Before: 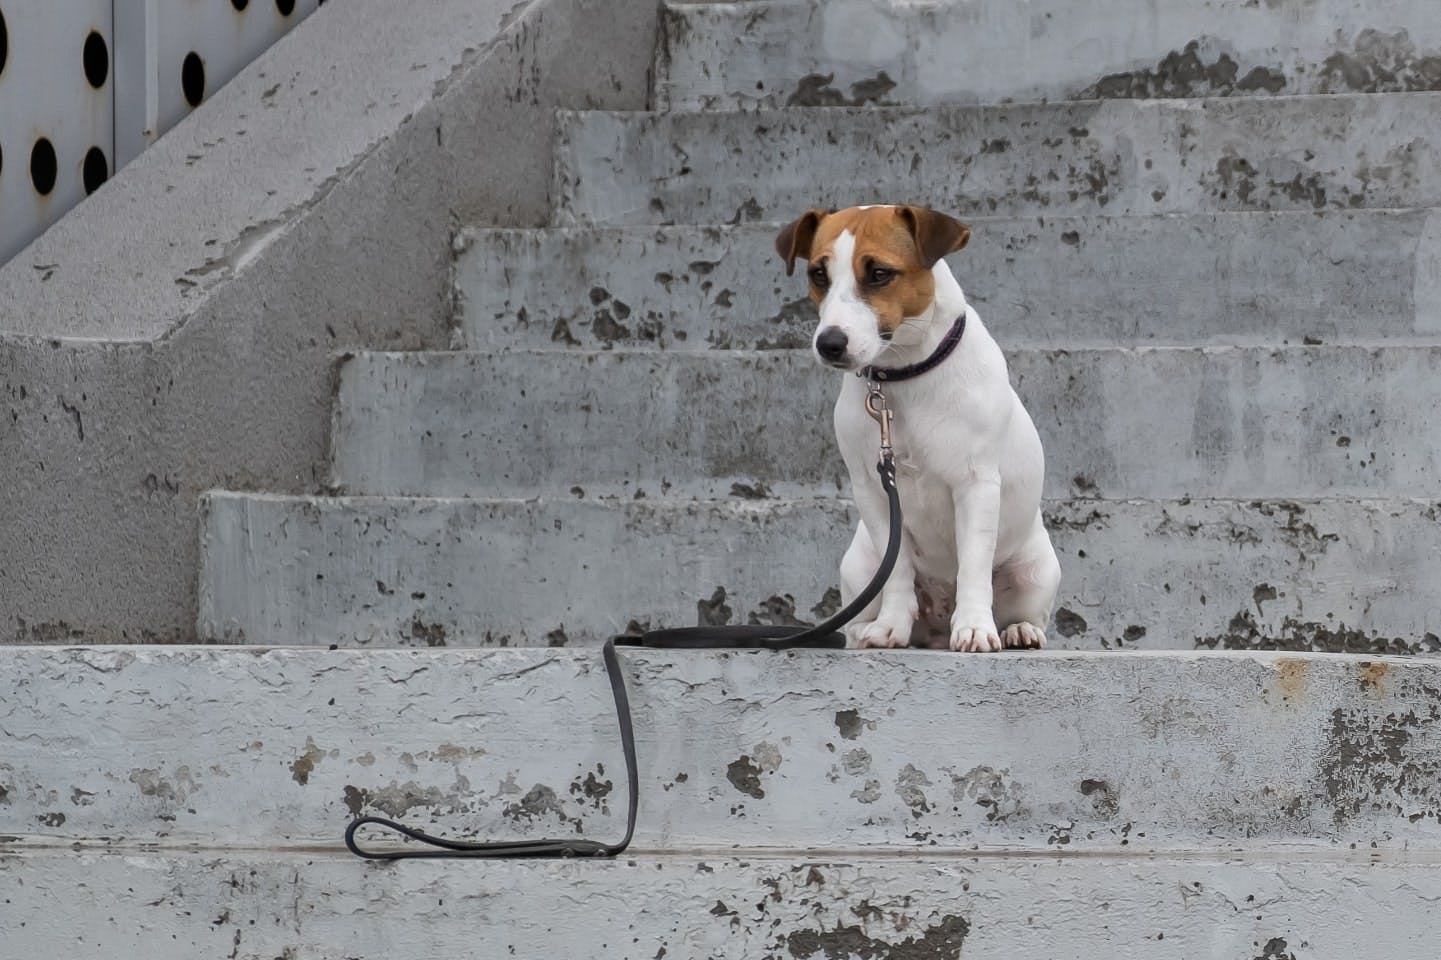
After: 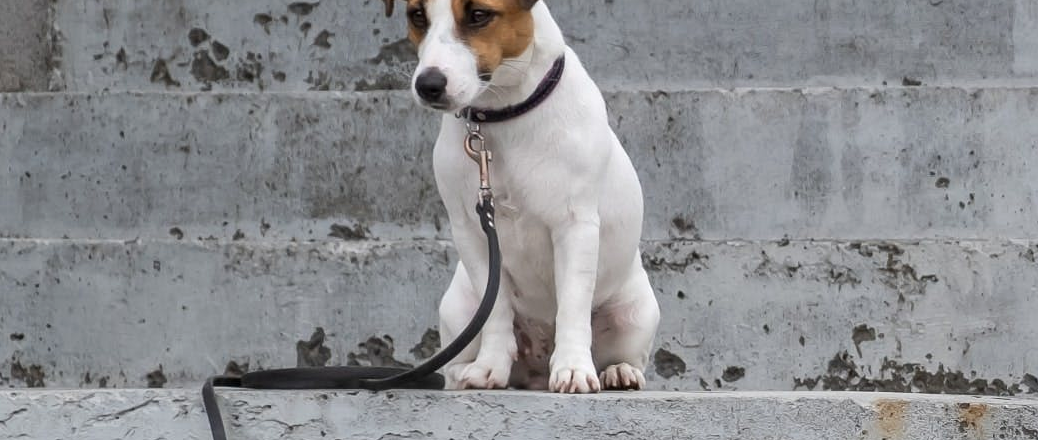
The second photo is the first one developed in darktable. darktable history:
crop and rotate: left 27.938%, top 27.046%, bottom 27.046%
exposure: black level correction 0.001, exposure 0.14 EV, compensate highlight preservation false
